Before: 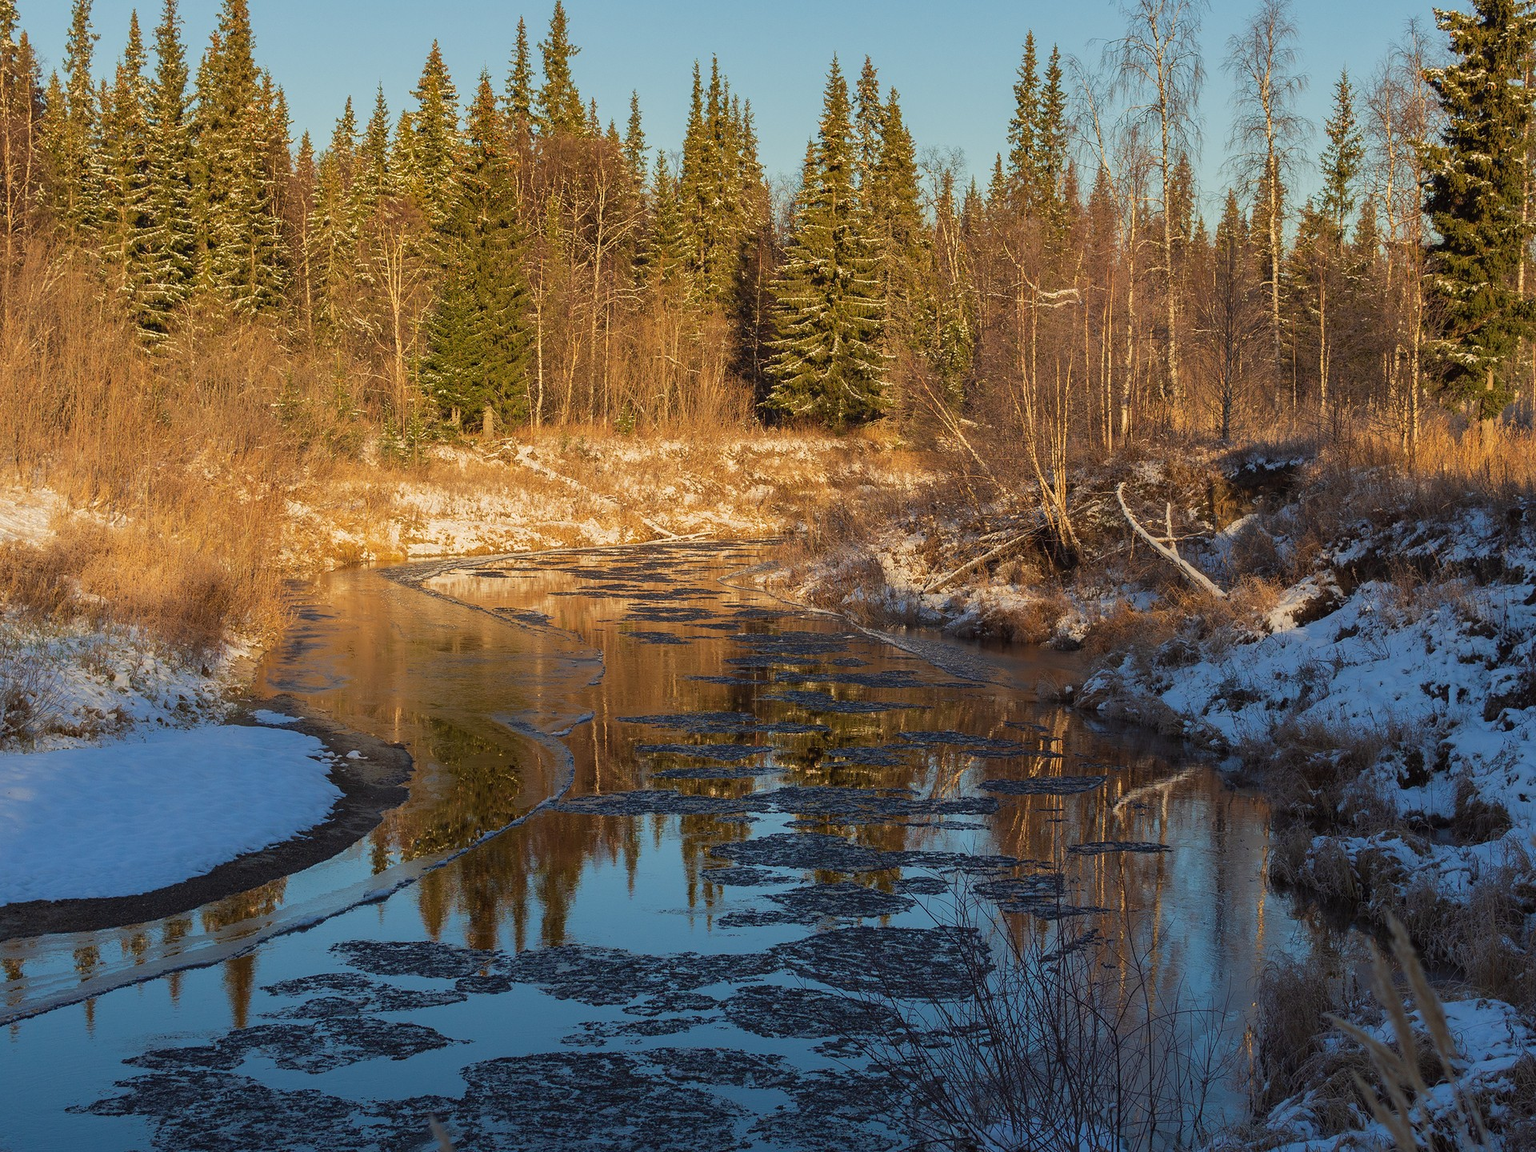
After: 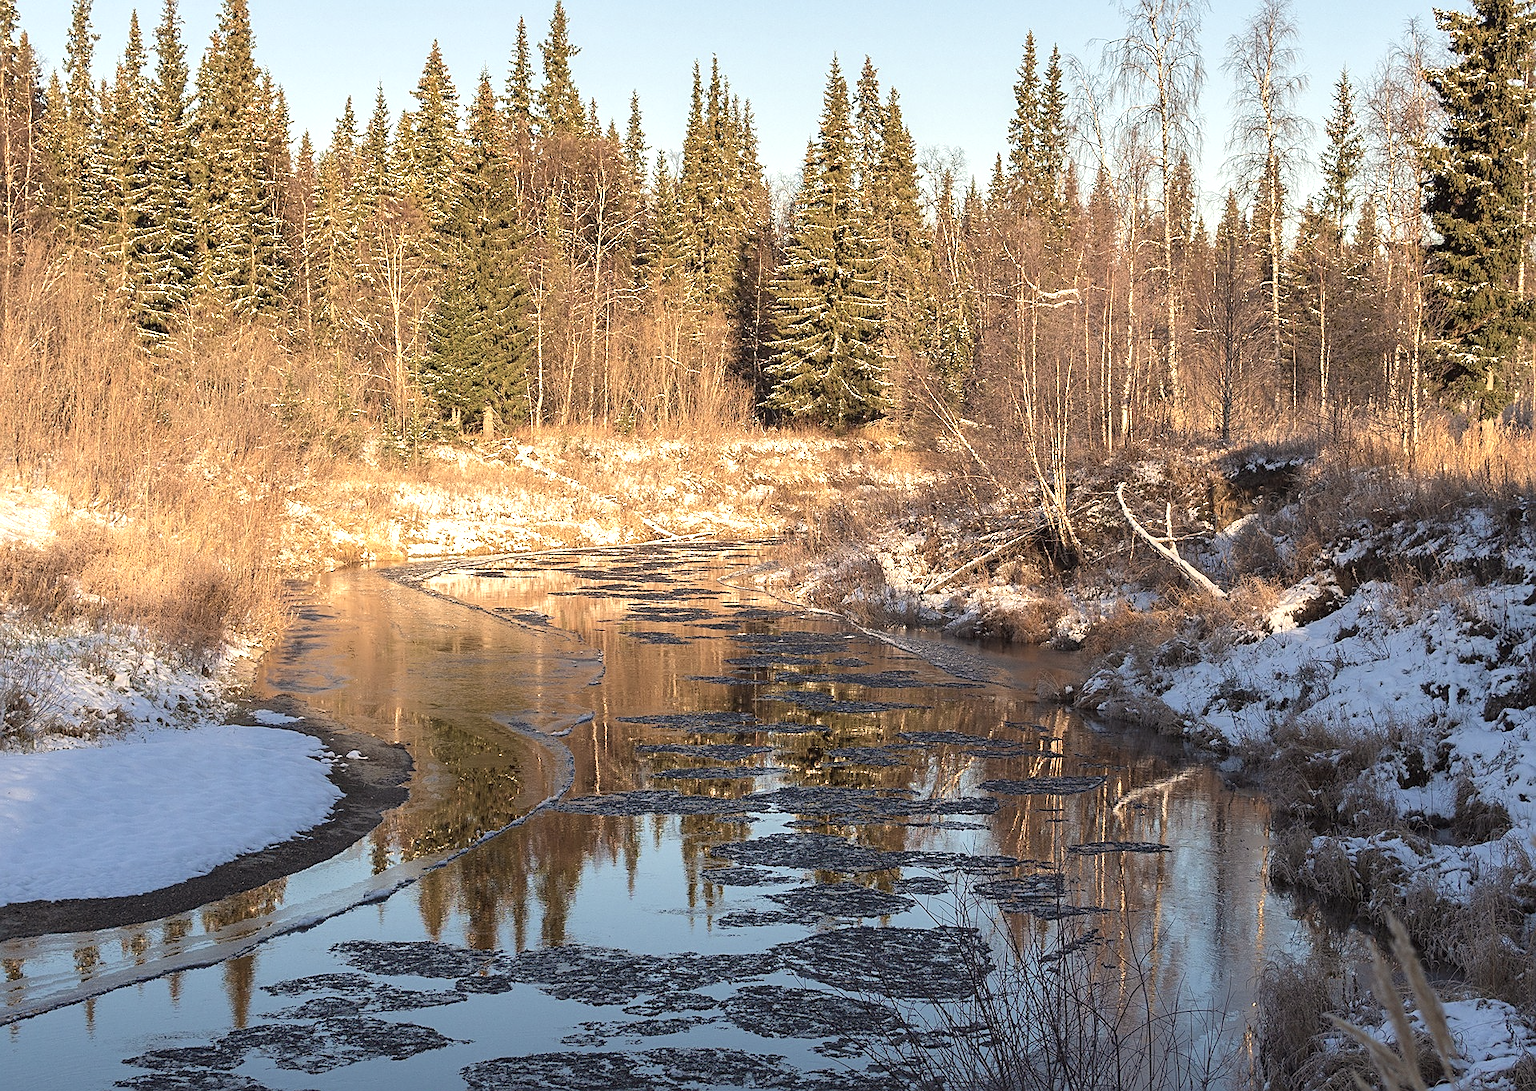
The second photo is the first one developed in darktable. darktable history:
exposure: exposure 1 EV, compensate exposure bias true, compensate highlight preservation false
color correction: highlights a* 5.5, highlights b* 5.21, saturation 0.641
crop and rotate: top 0.006%, bottom 5.27%
sharpen: on, module defaults
